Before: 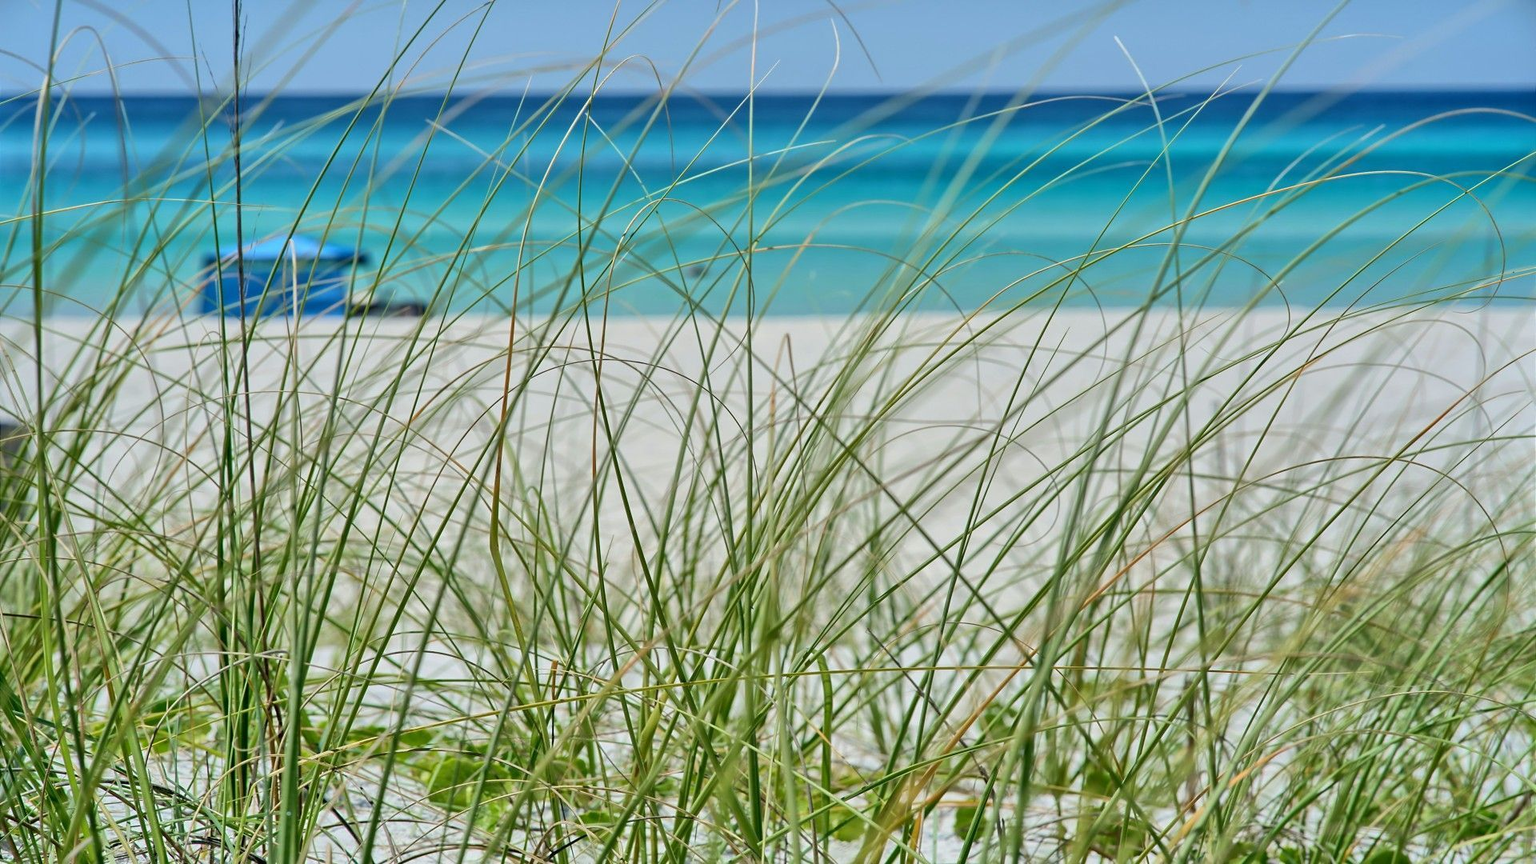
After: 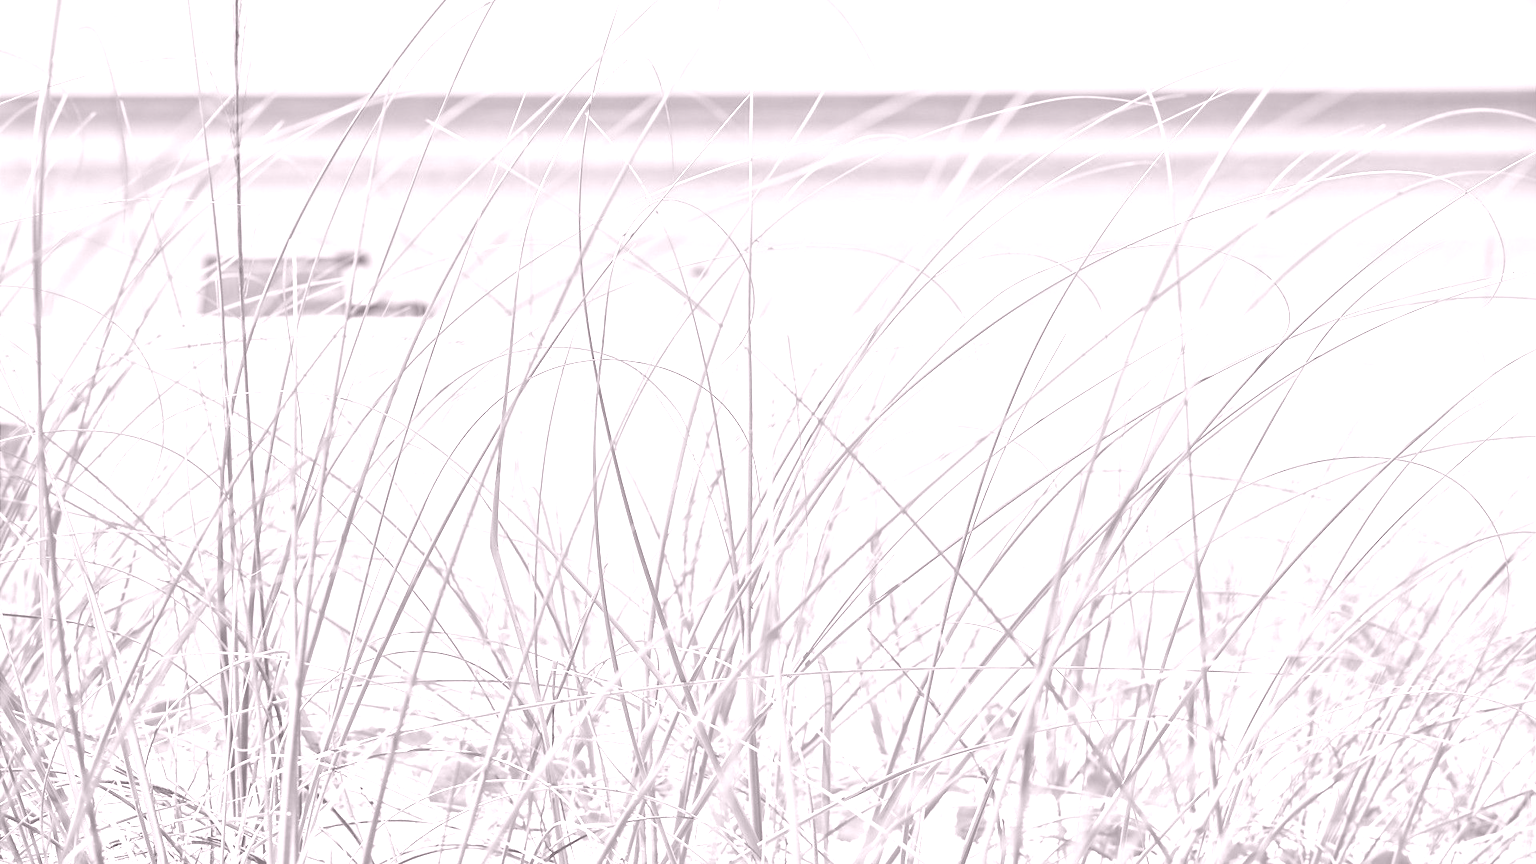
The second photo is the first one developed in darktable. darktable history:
colorize: hue 25.2°, saturation 83%, source mix 82%, lightness 79%, version 1
levels: levels [0, 0.492, 0.984]
